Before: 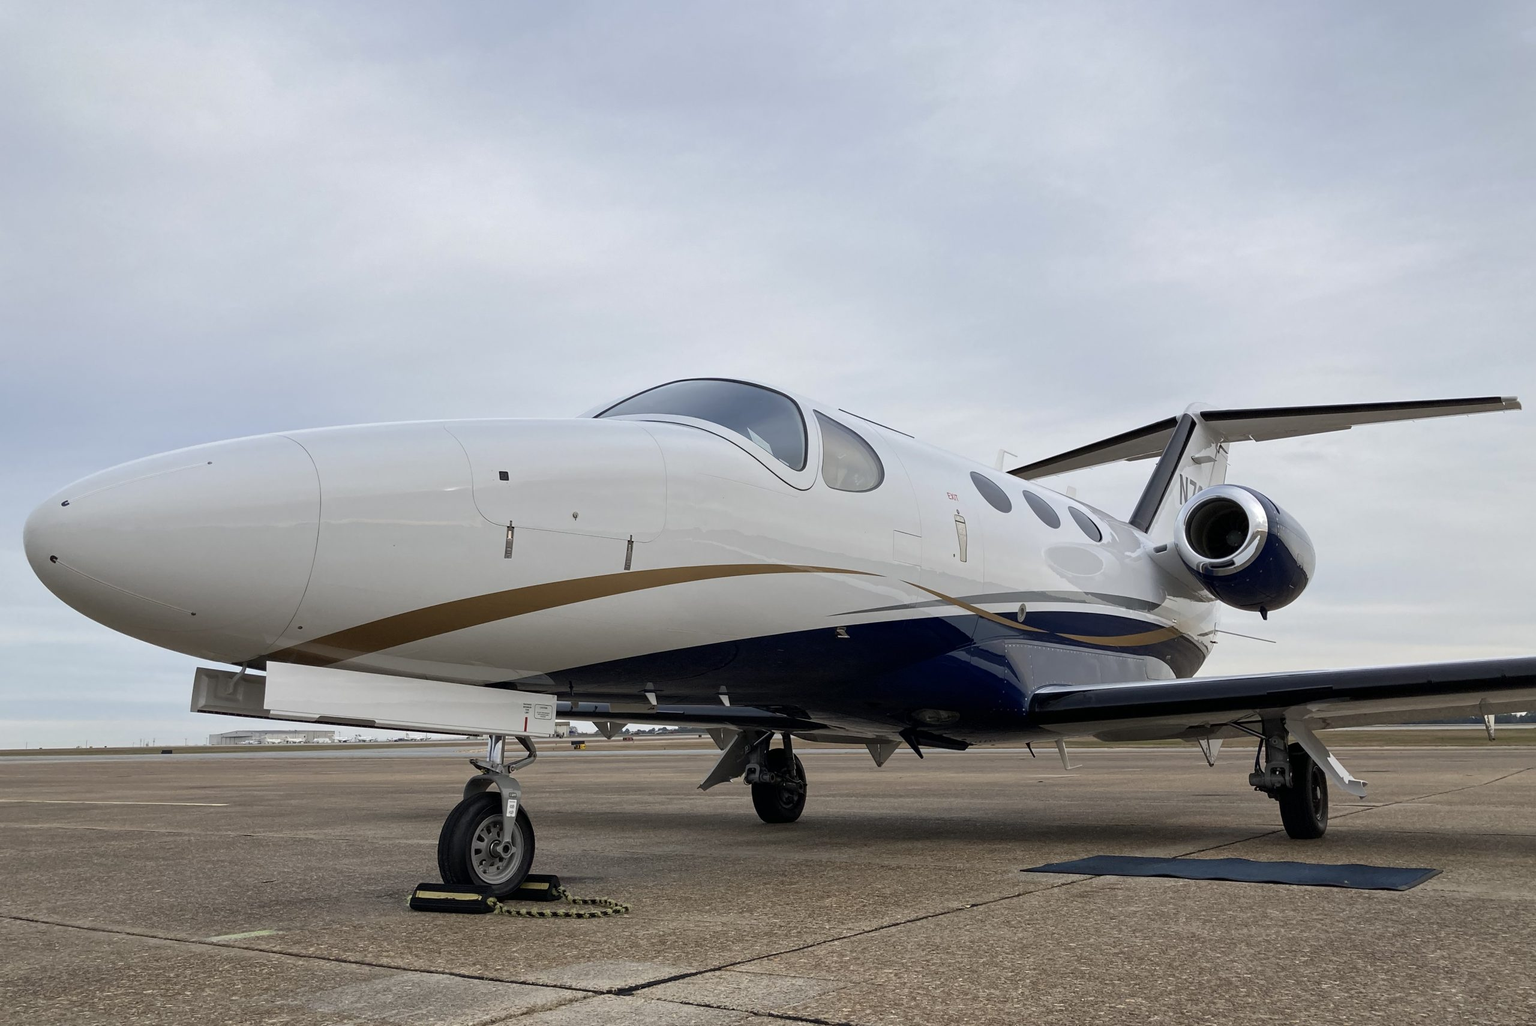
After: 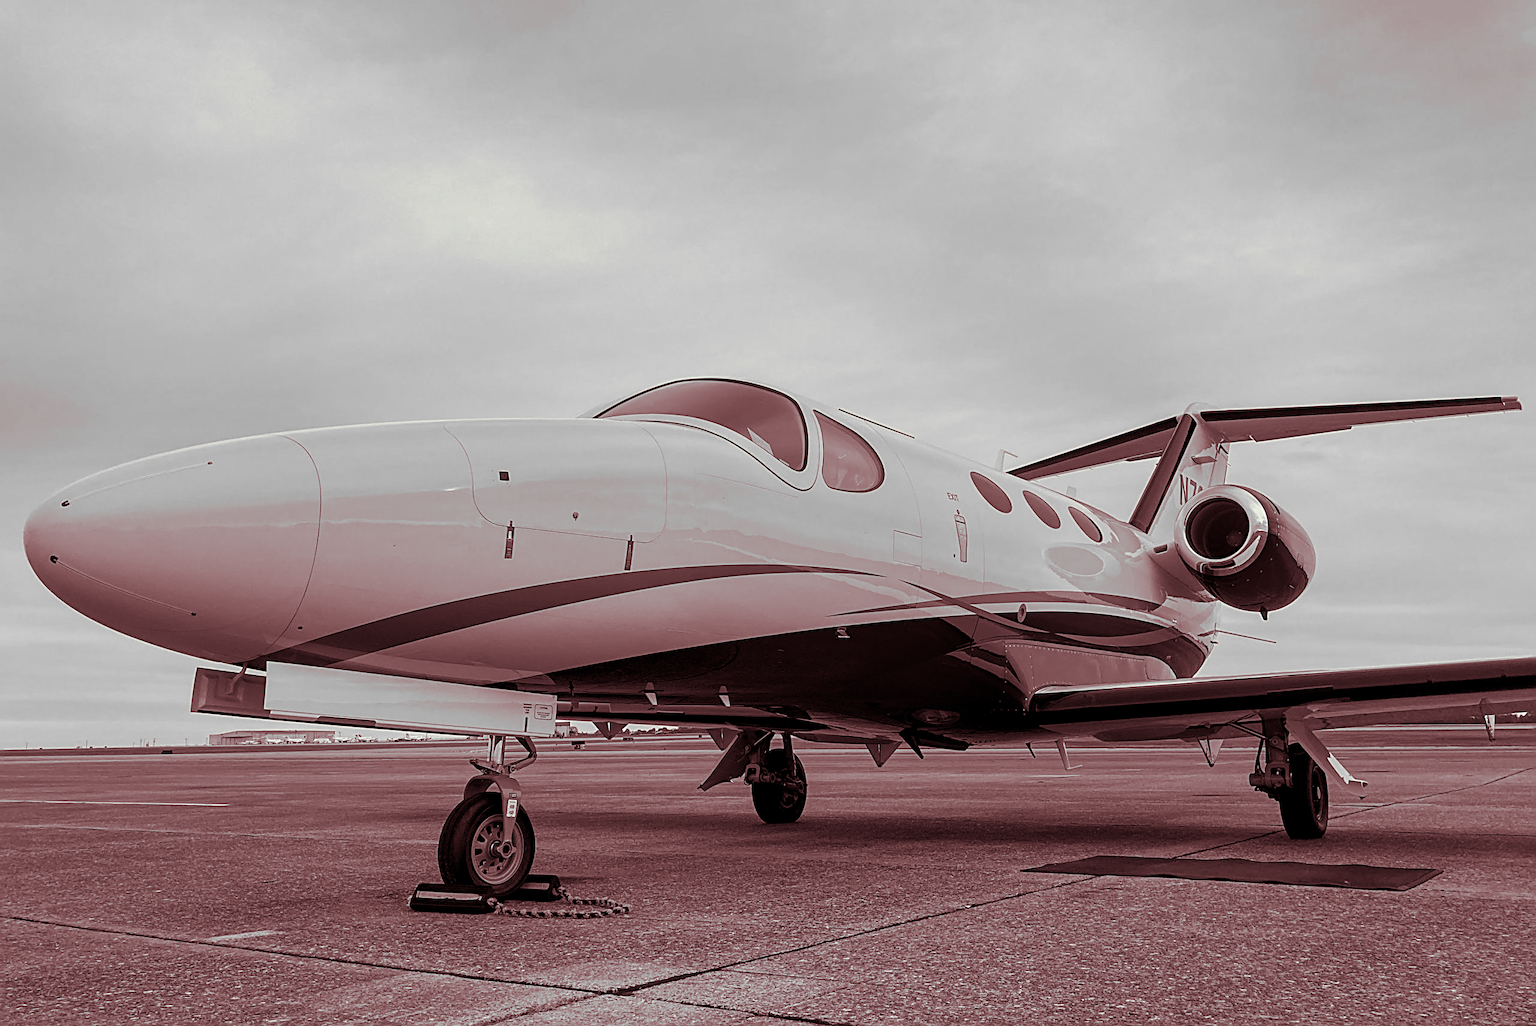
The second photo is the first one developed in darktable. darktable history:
split-toning: compress 20%
monochrome: a -71.75, b 75.82
local contrast: on, module defaults
sharpen: radius 2.676, amount 0.669
